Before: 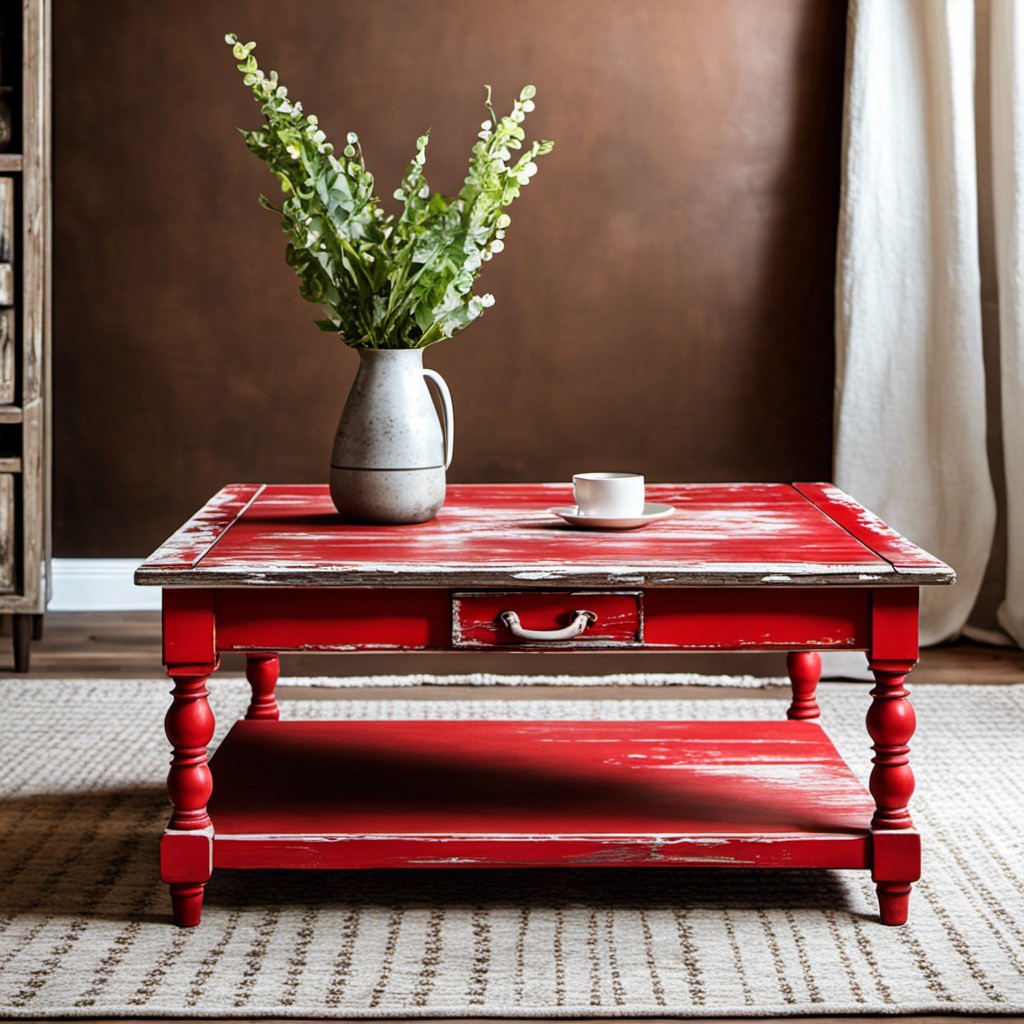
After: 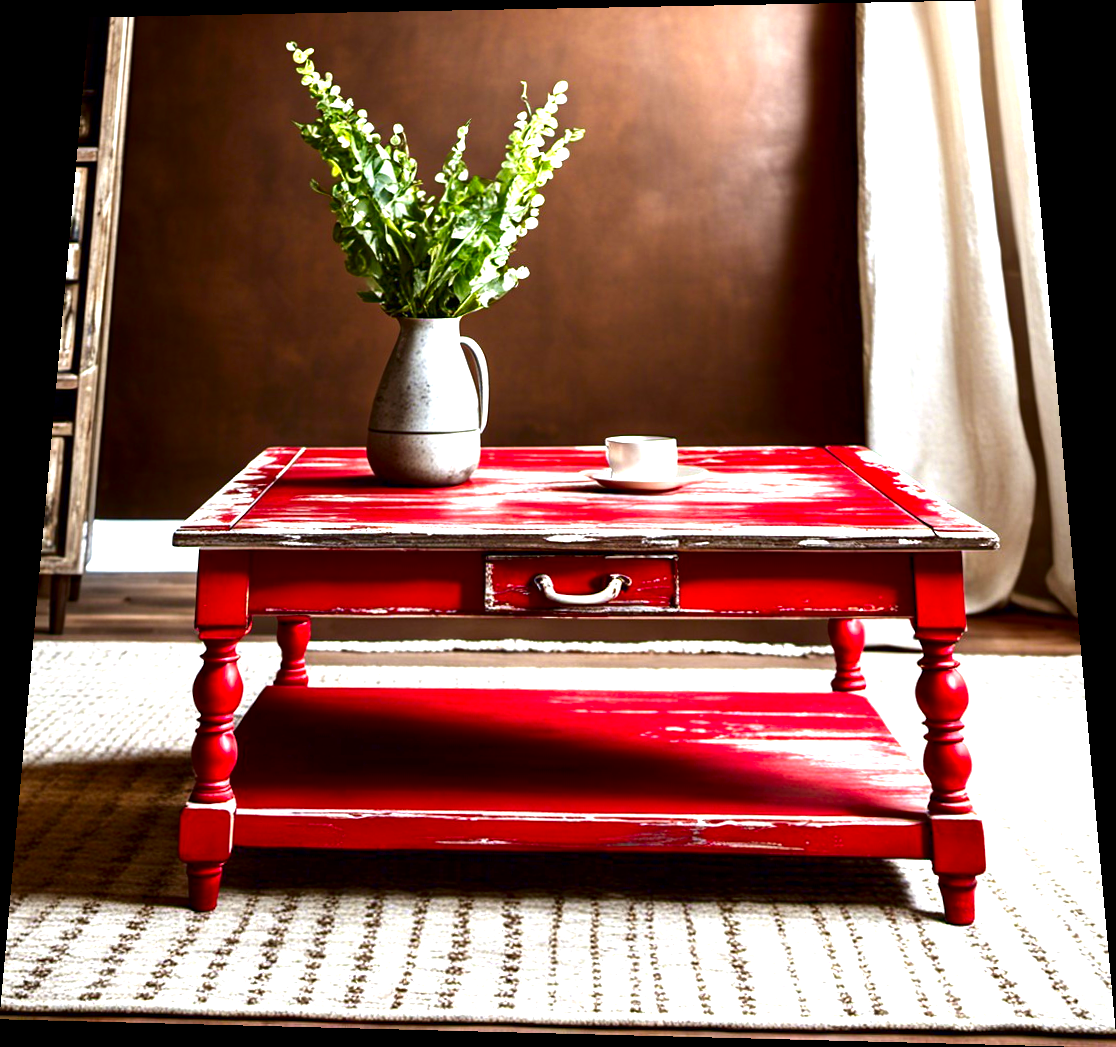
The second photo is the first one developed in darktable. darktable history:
exposure: black level correction 0.001, exposure 1.116 EV, compensate highlight preservation false
contrast brightness saturation: brightness -0.25, saturation 0.2
rotate and perspective: rotation 0.128°, lens shift (vertical) -0.181, lens shift (horizontal) -0.044, shear 0.001, automatic cropping off
